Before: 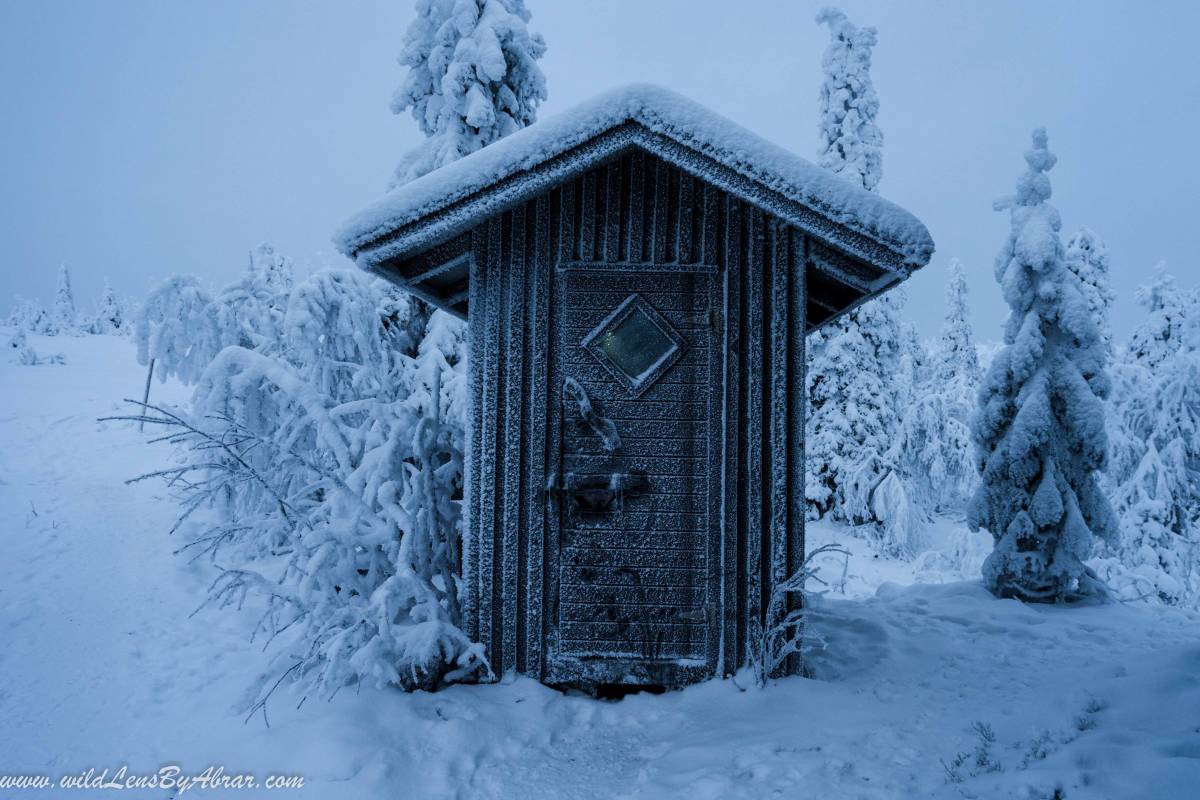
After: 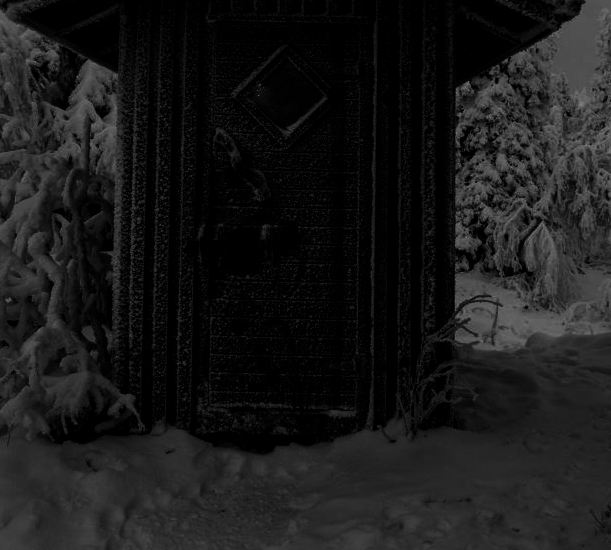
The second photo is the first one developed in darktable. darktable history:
contrast brightness saturation: contrast 0.02, brightness -1, saturation -1
color balance rgb: linear chroma grading › global chroma 15%, perceptual saturation grading › global saturation 30%
monochrome: a 32, b 64, size 2.3
crop and rotate: left 29.237%, top 31.152%, right 19.807%
